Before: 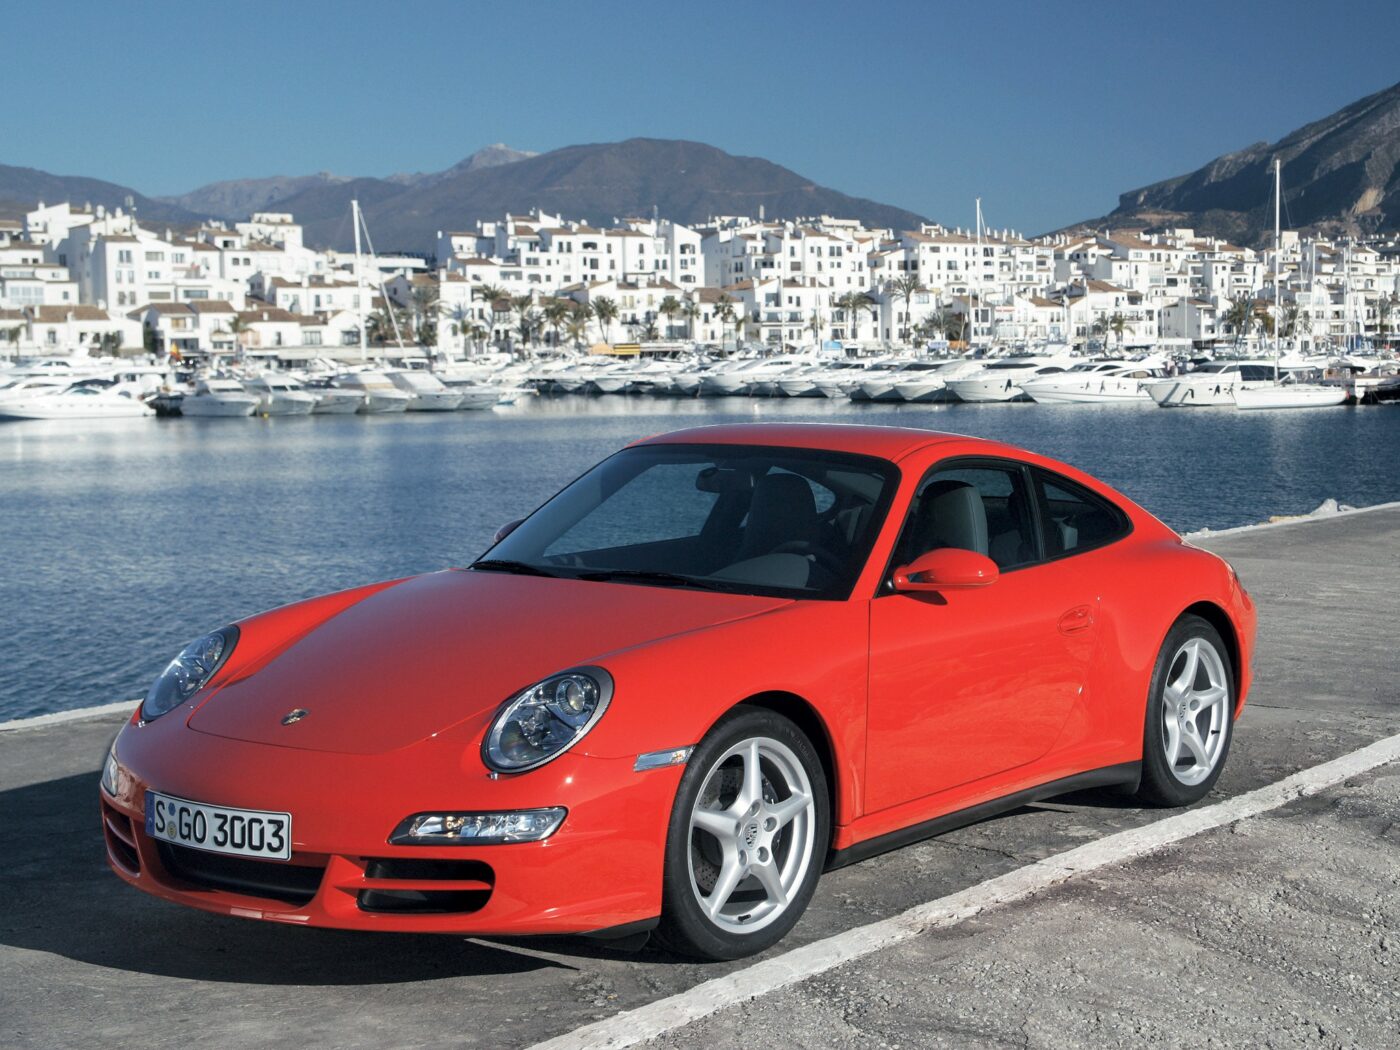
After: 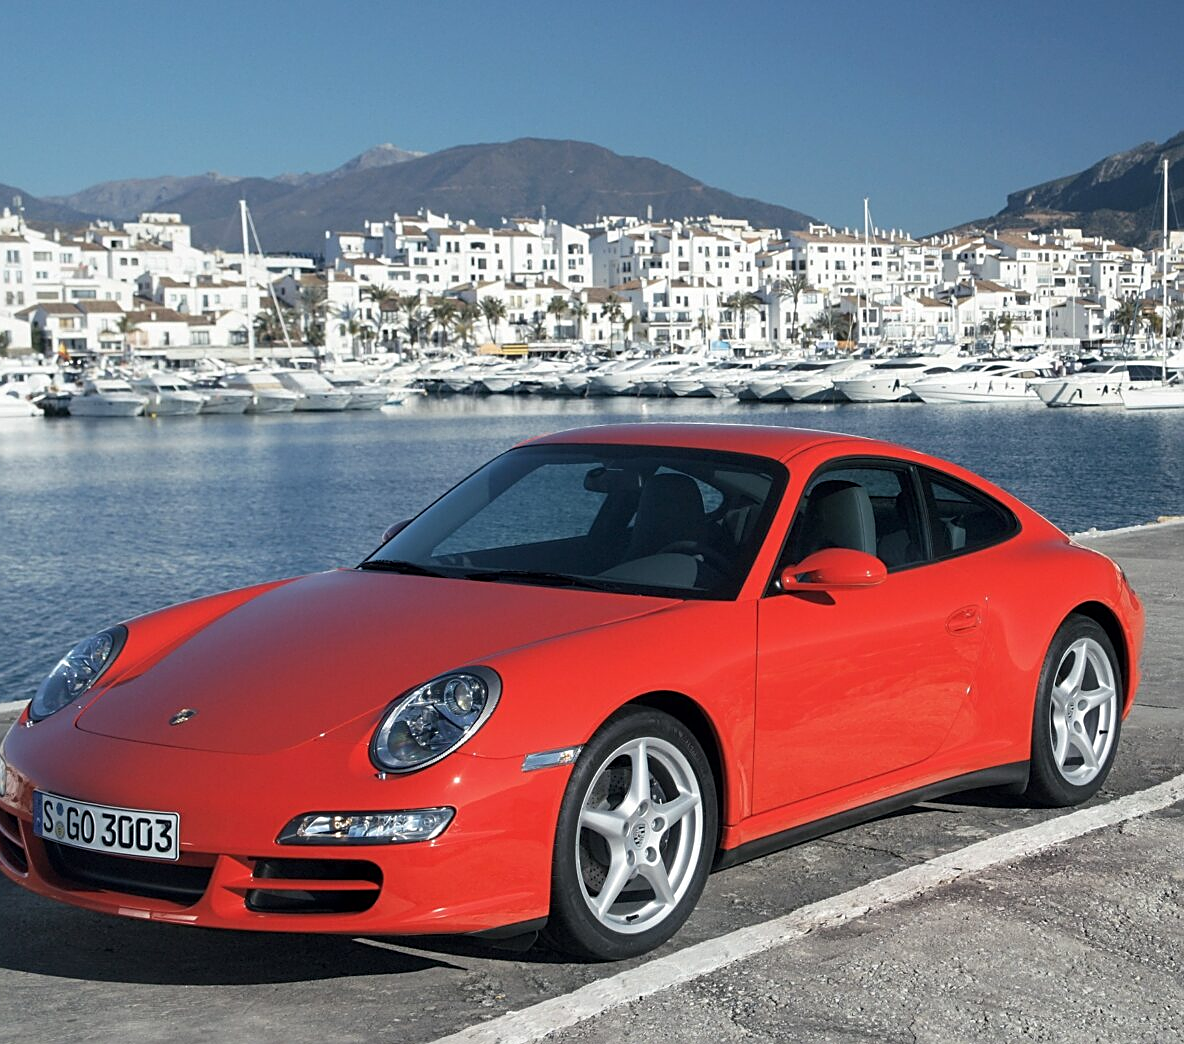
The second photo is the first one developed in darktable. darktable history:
crop: left 8.026%, right 7.374%
white balance: red 1, blue 1
sharpen: on, module defaults
